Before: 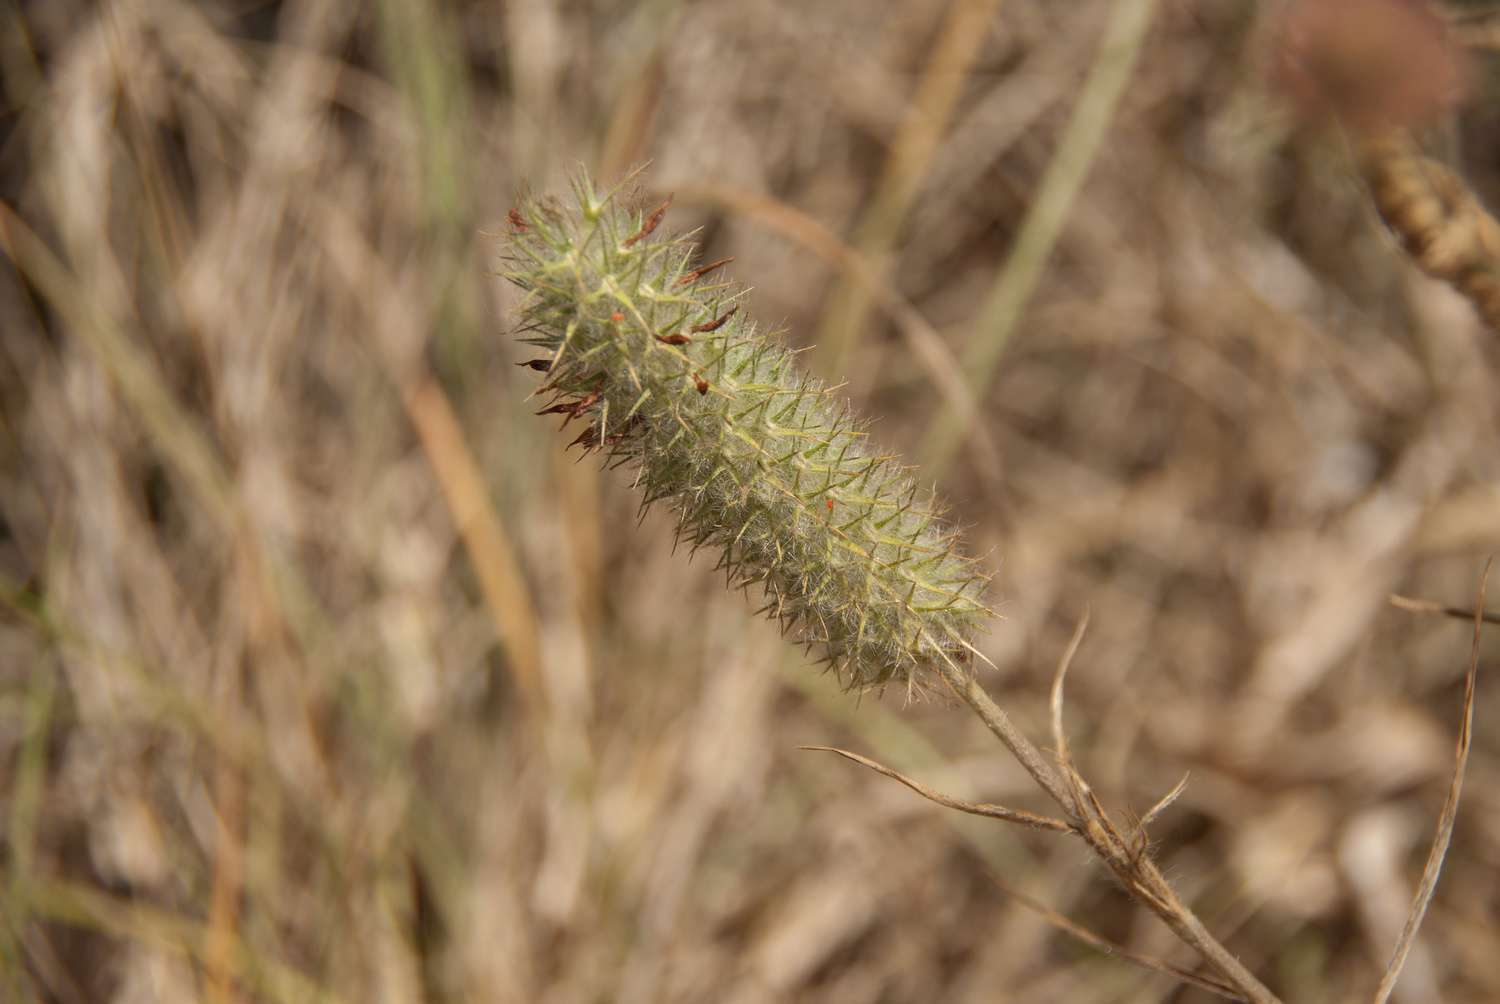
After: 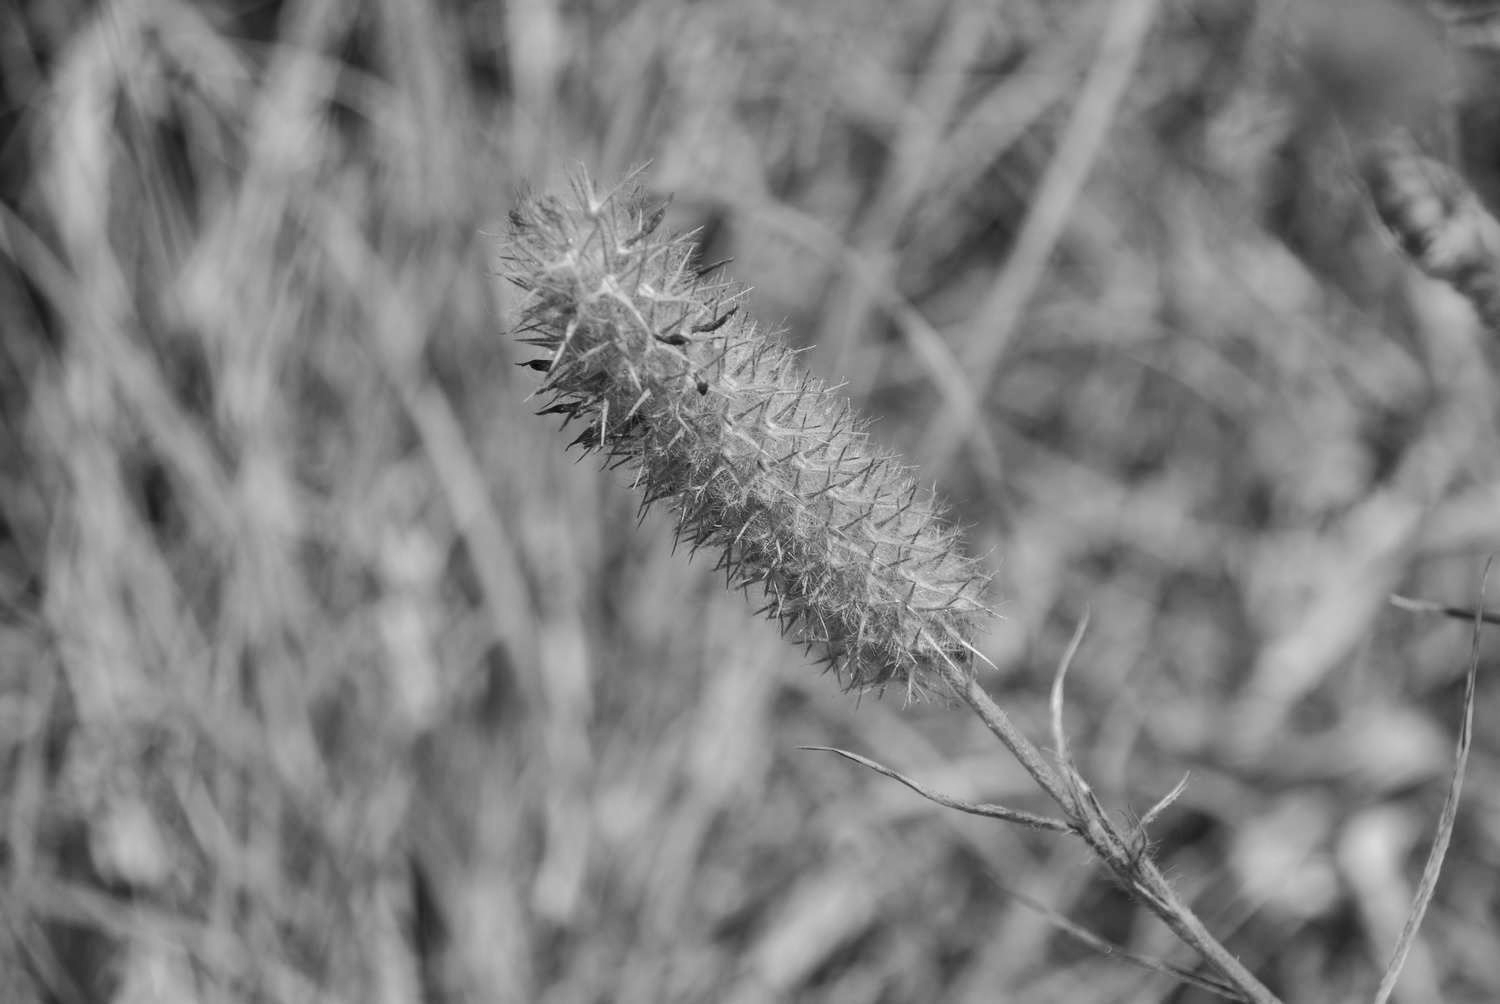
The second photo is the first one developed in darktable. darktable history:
monochrome: on, module defaults
contrast brightness saturation: contrast 0.14
shadows and highlights: shadows 20.91, highlights -82.73, soften with gaussian
color balance rgb: perceptual saturation grading › global saturation 25%, perceptual brilliance grading › mid-tones 10%, perceptual brilliance grading › shadows 15%, global vibrance 20%
